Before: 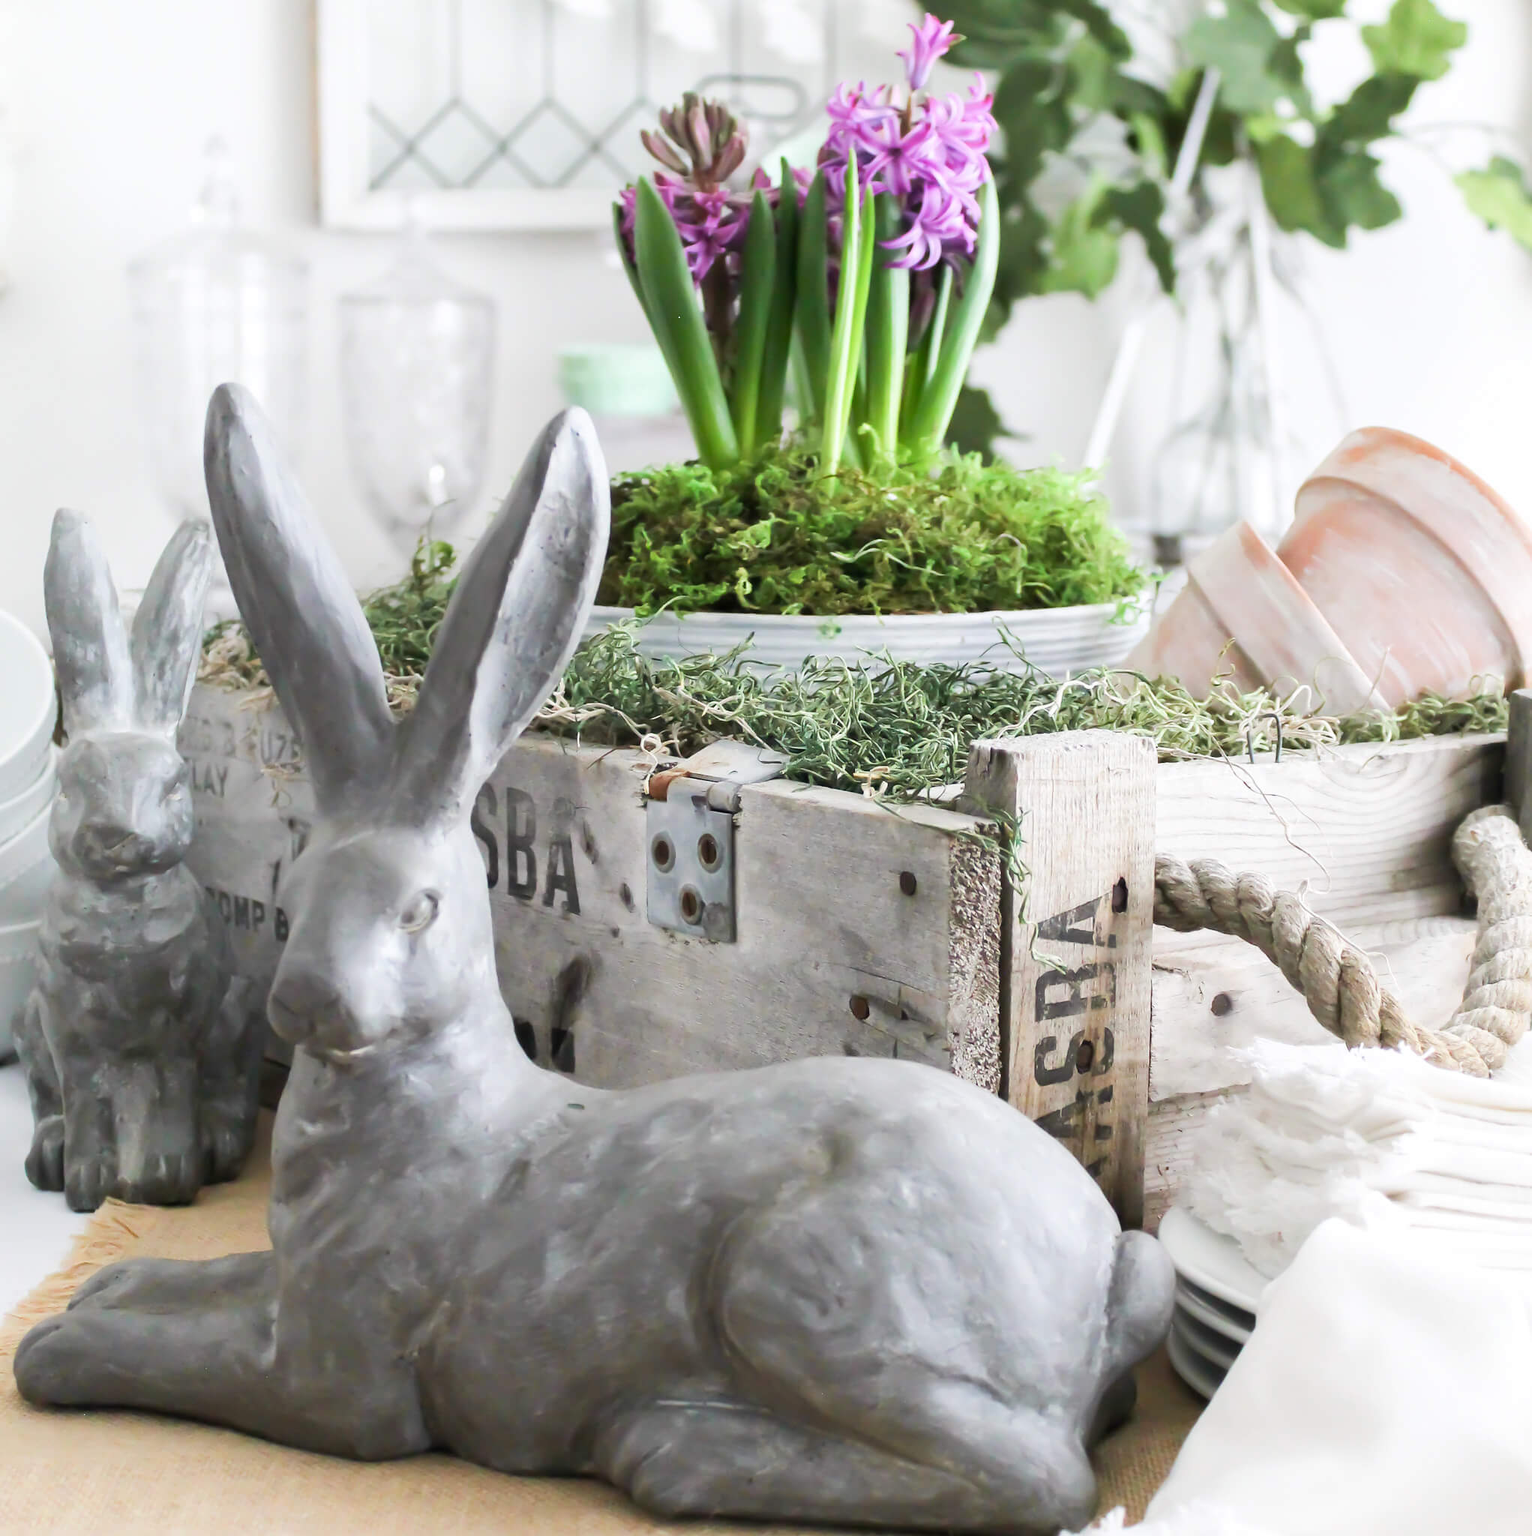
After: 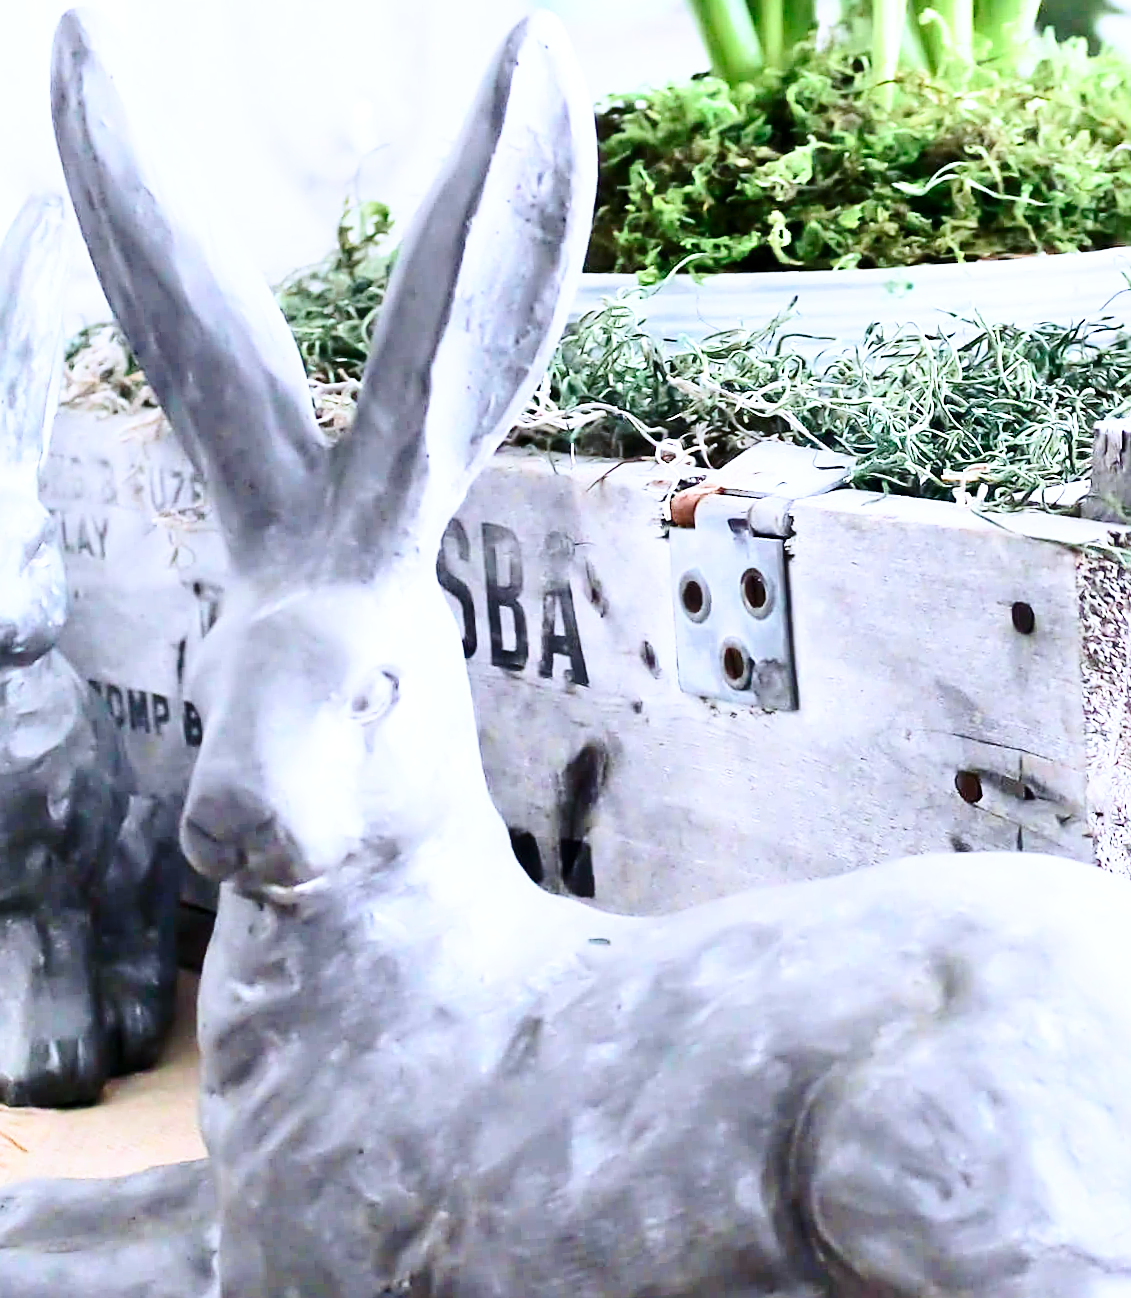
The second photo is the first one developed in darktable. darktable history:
base curve: curves: ch0 [(0, 0) (0.028, 0.03) (0.121, 0.232) (0.46, 0.748) (0.859, 0.968) (1, 1)], preserve colors none
crop: left 8.966%, top 23.852%, right 34.699%, bottom 4.703%
color calibration: illuminant as shot in camera, x 0.377, y 0.392, temperature 4169.3 K, saturation algorithm version 1 (2020)
local contrast: highlights 100%, shadows 100%, detail 120%, midtone range 0.2
contrast brightness saturation: contrast 0.28
sharpen: on, module defaults
rotate and perspective: rotation -3.52°, crop left 0.036, crop right 0.964, crop top 0.081, crop bottom 0.919
